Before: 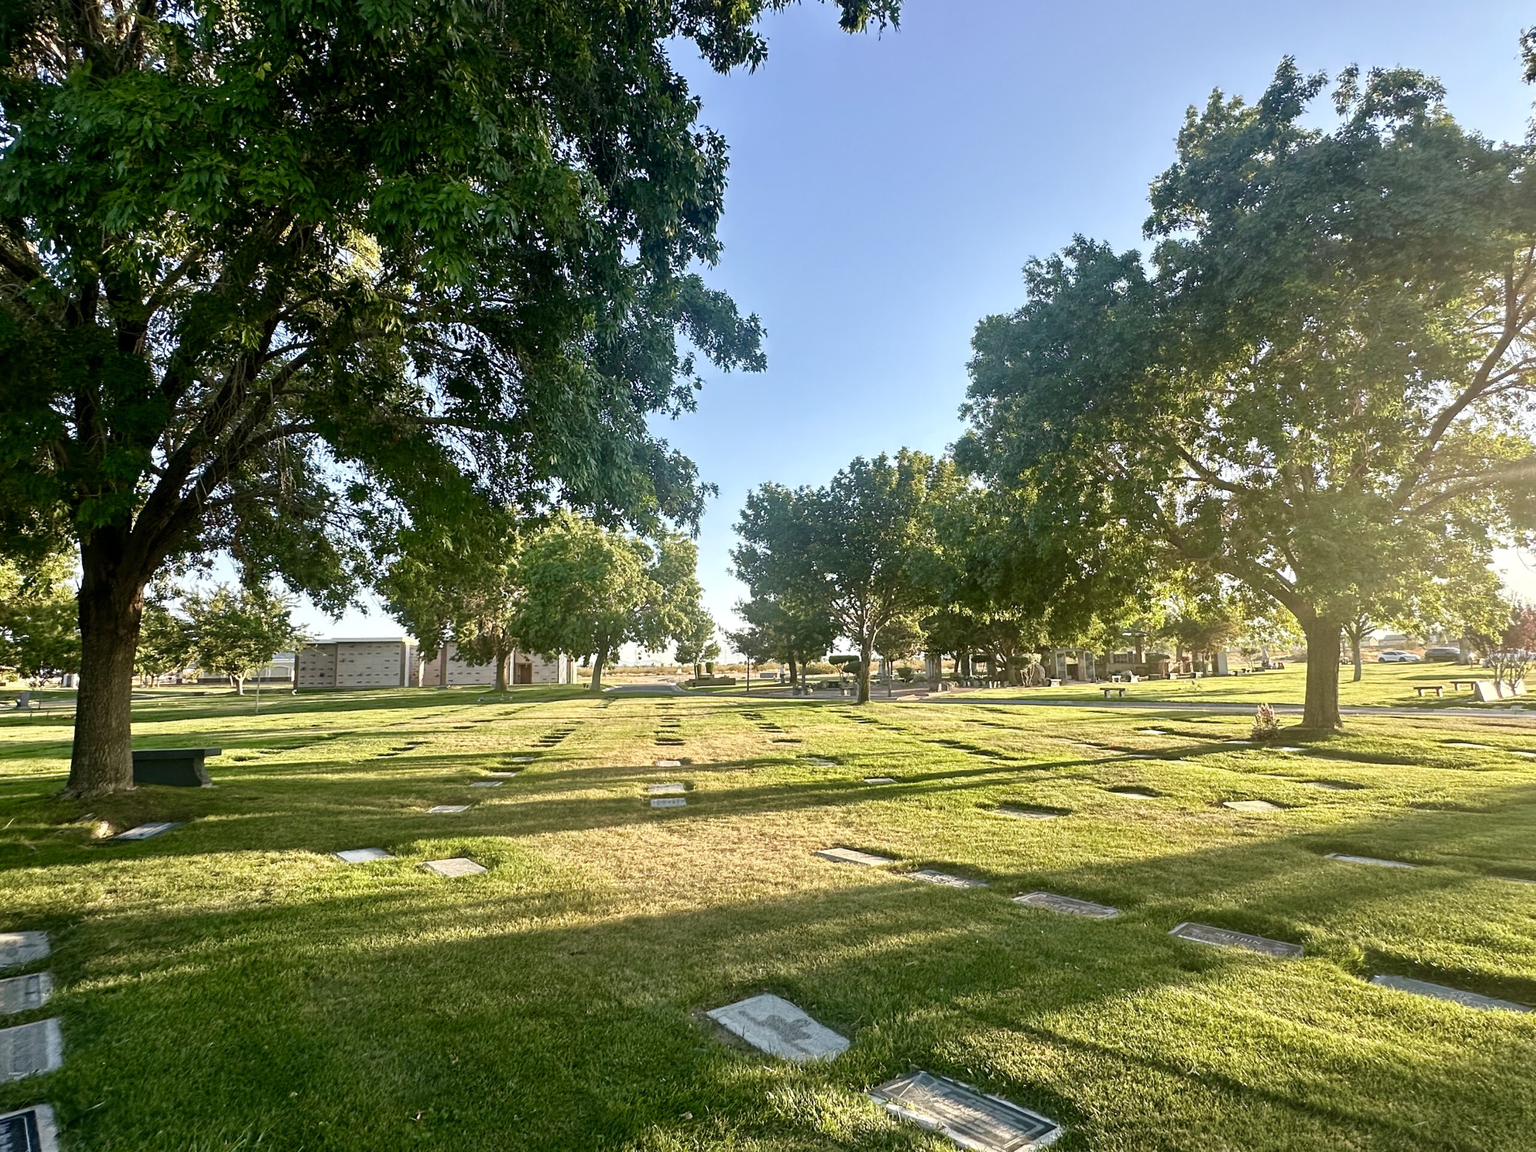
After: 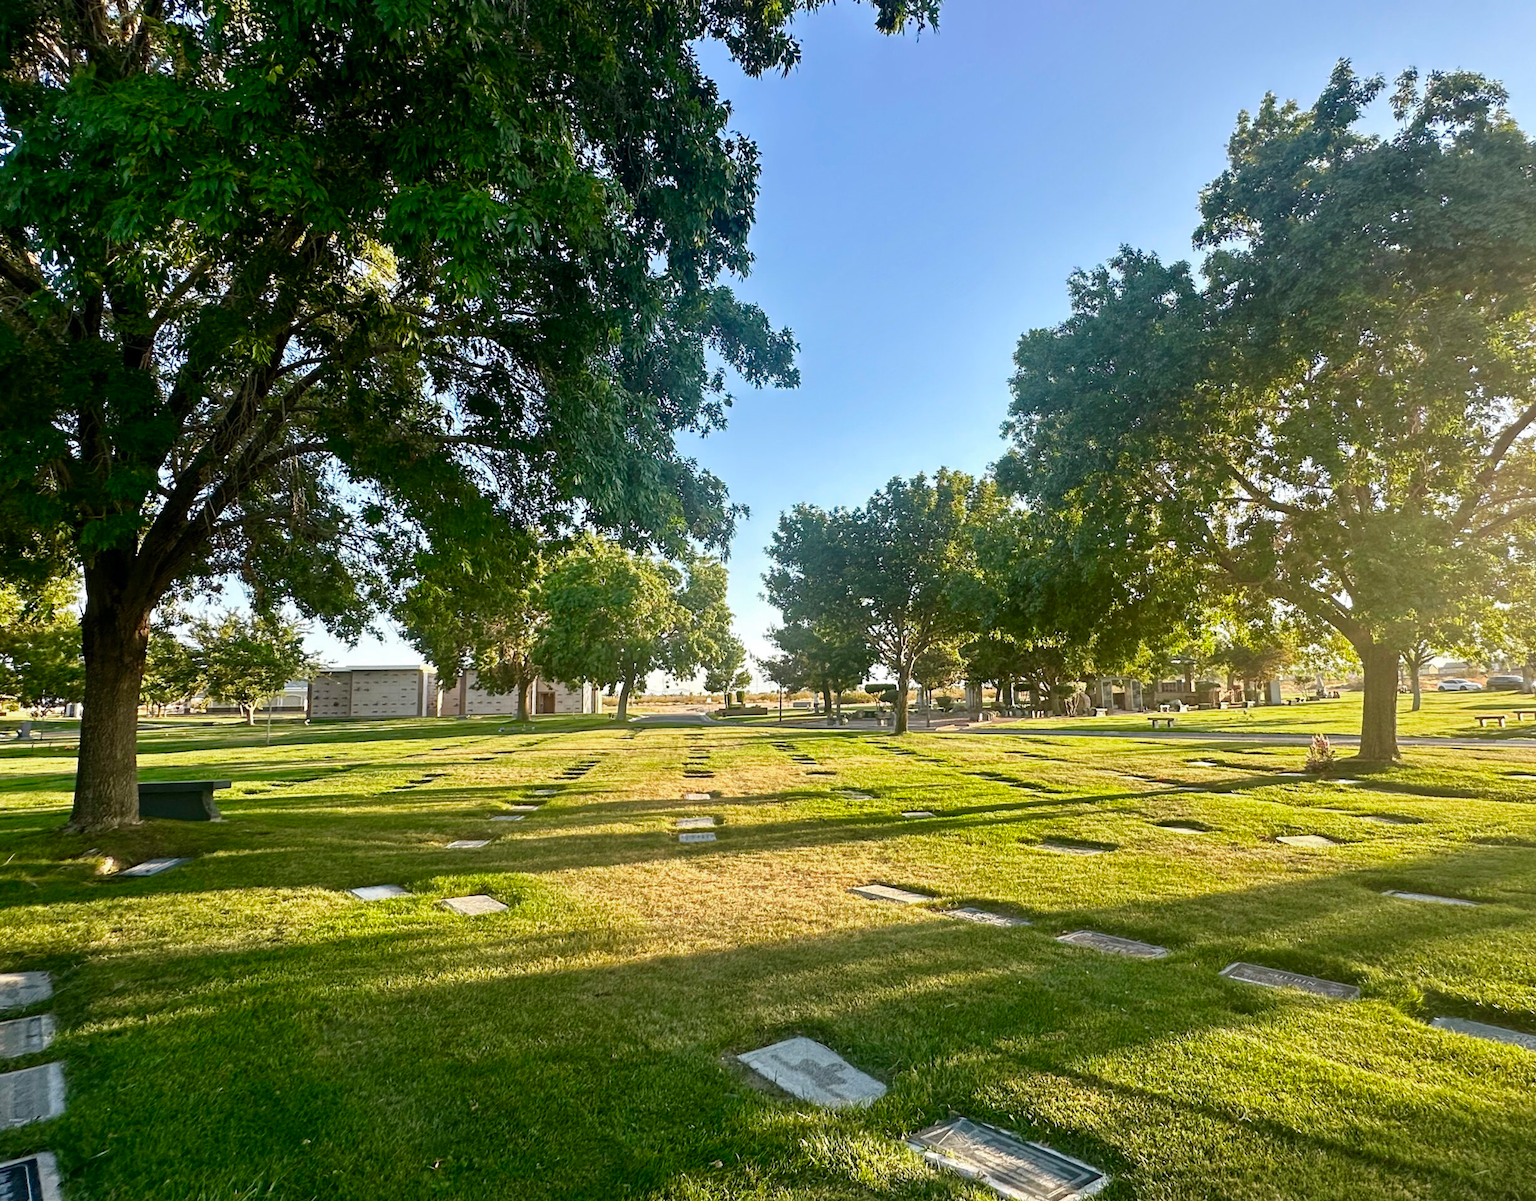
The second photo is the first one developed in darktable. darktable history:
vibrance: vibrance 100%
crop: right 4.126%, bottom 0.031%
color balance rgb: linear chroma grading › global chroma 1.5%, linear chroma grading › mid-tones -1%, perceptual saturation grading › global saturation -3%, perceptual saturation grading › shadows -2%
